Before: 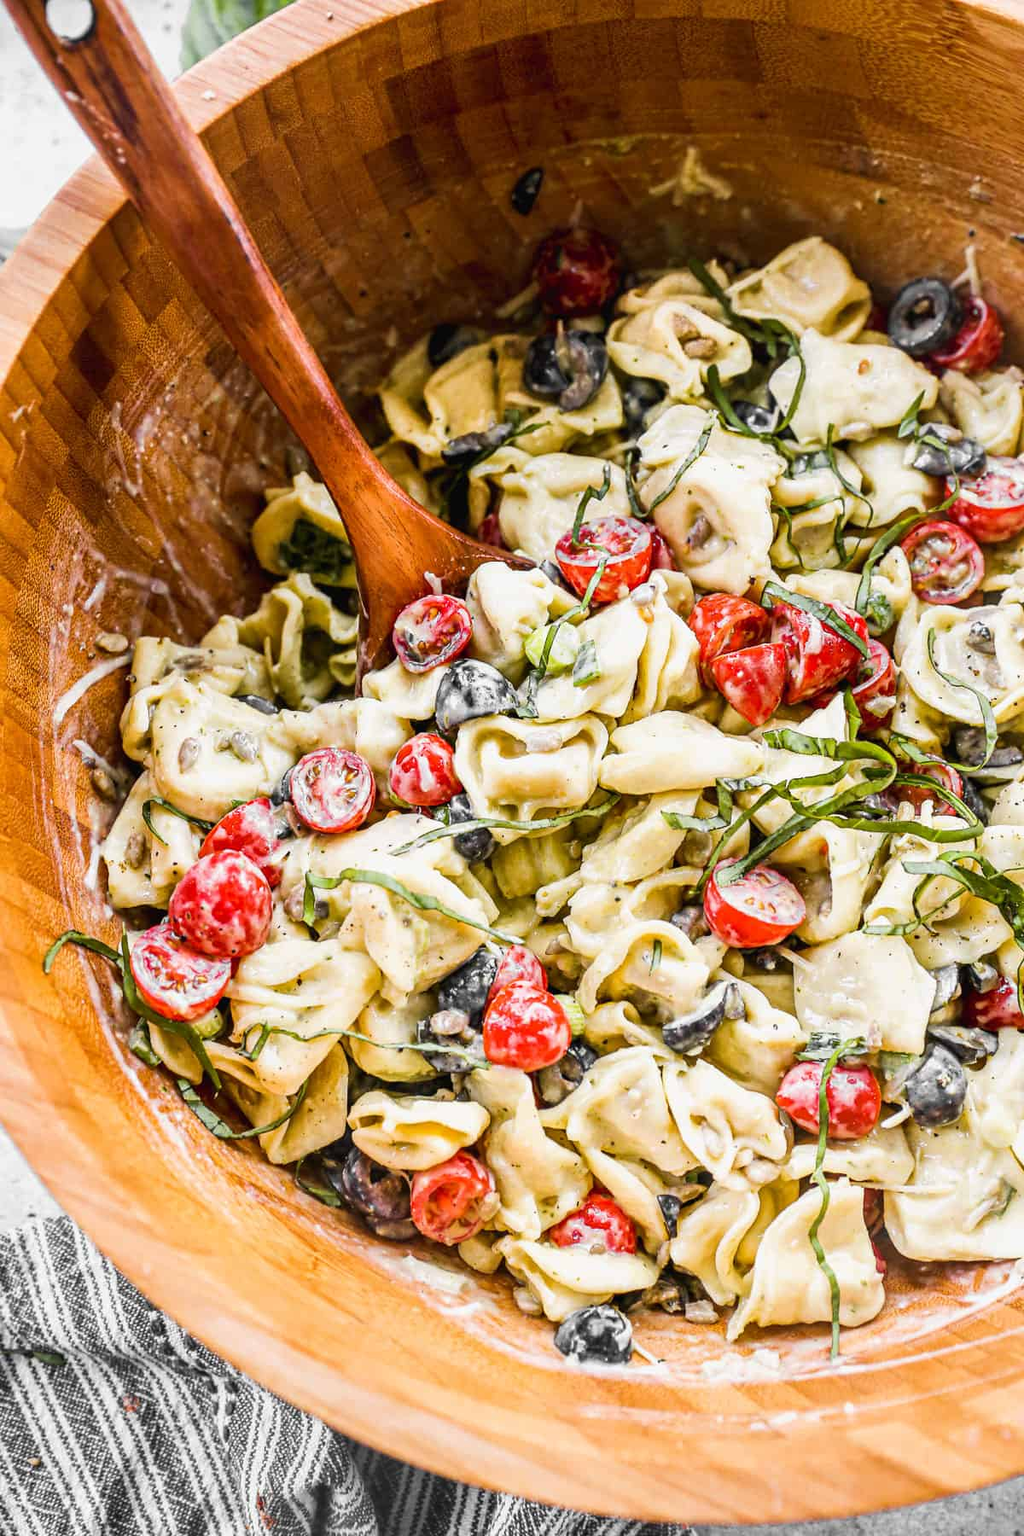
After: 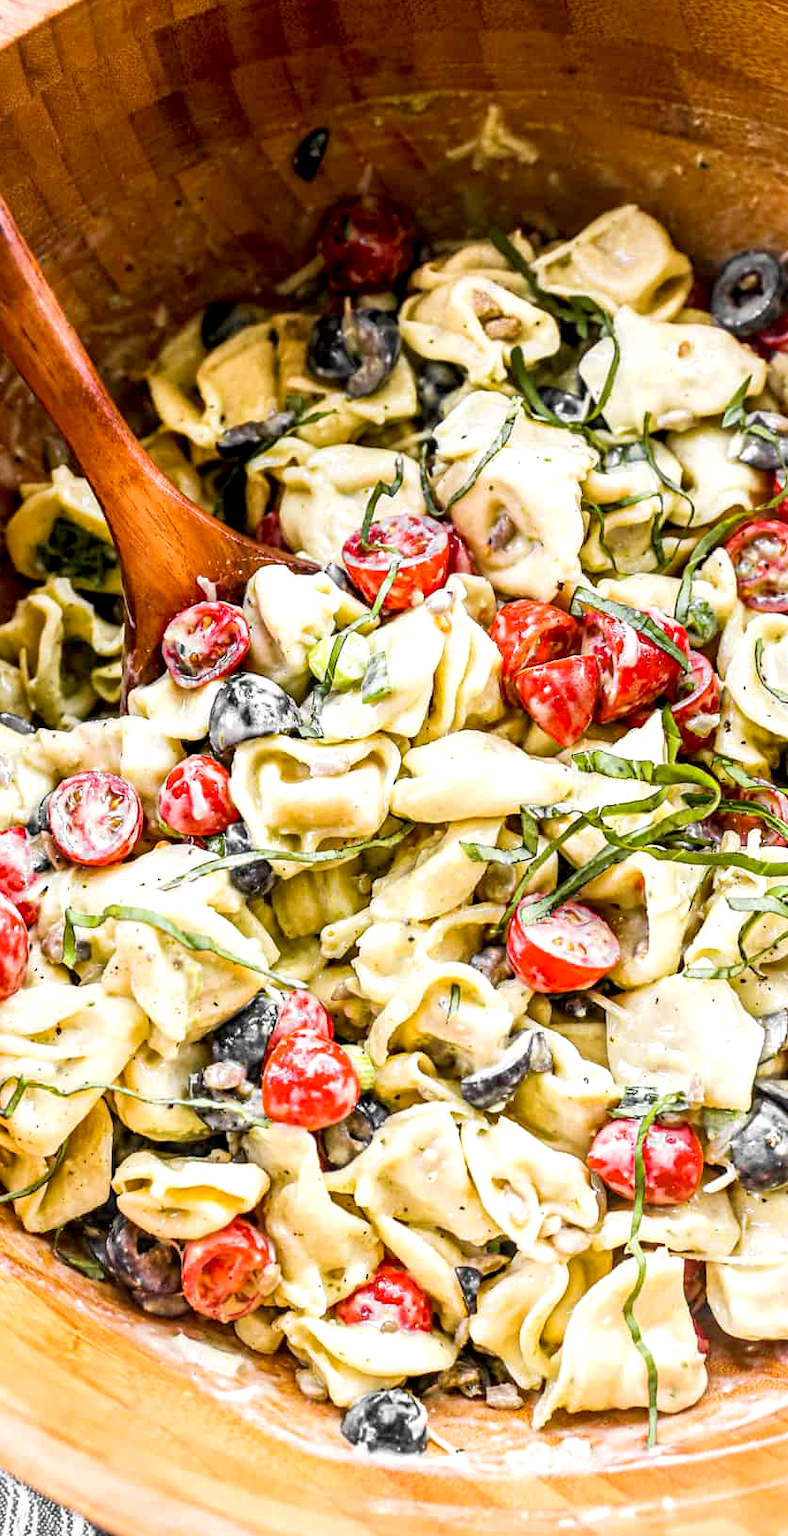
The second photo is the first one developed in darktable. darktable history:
exposure: black level correction 0.005, exposure 0.283 EV, compensate highlight preservation false
crop and rotate: left 24.155%, top 3.396%, right 6.275%, bottom 6.374%
